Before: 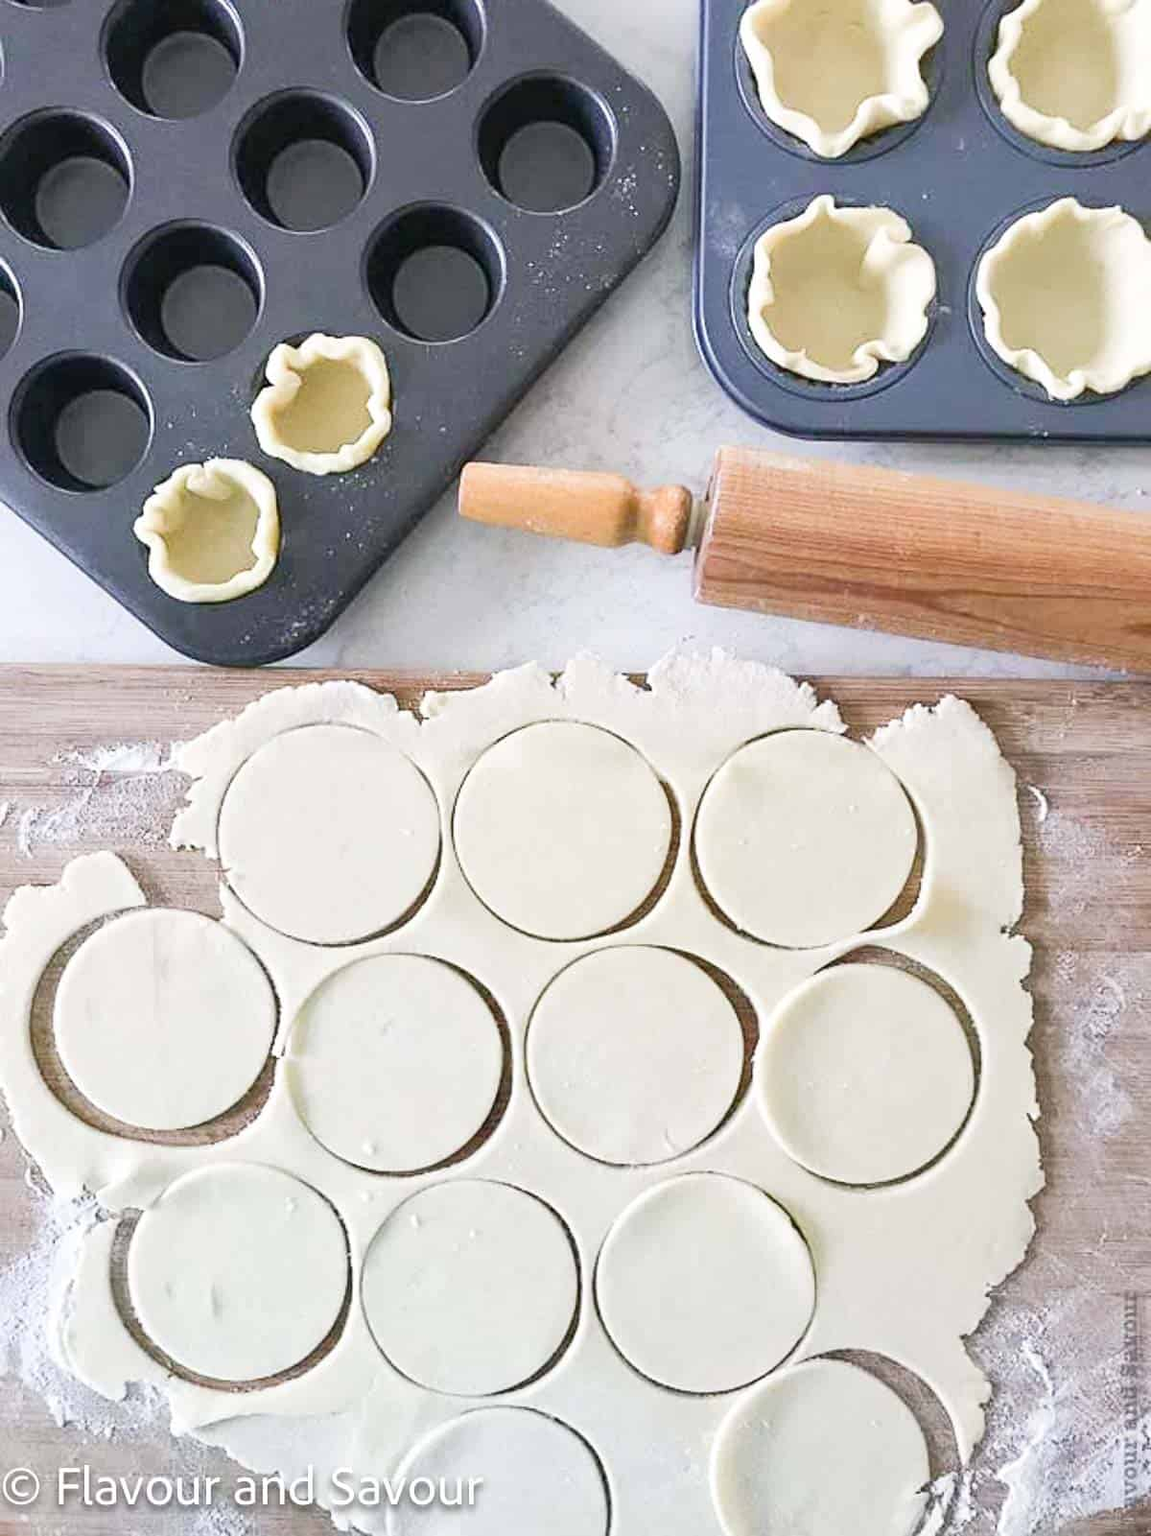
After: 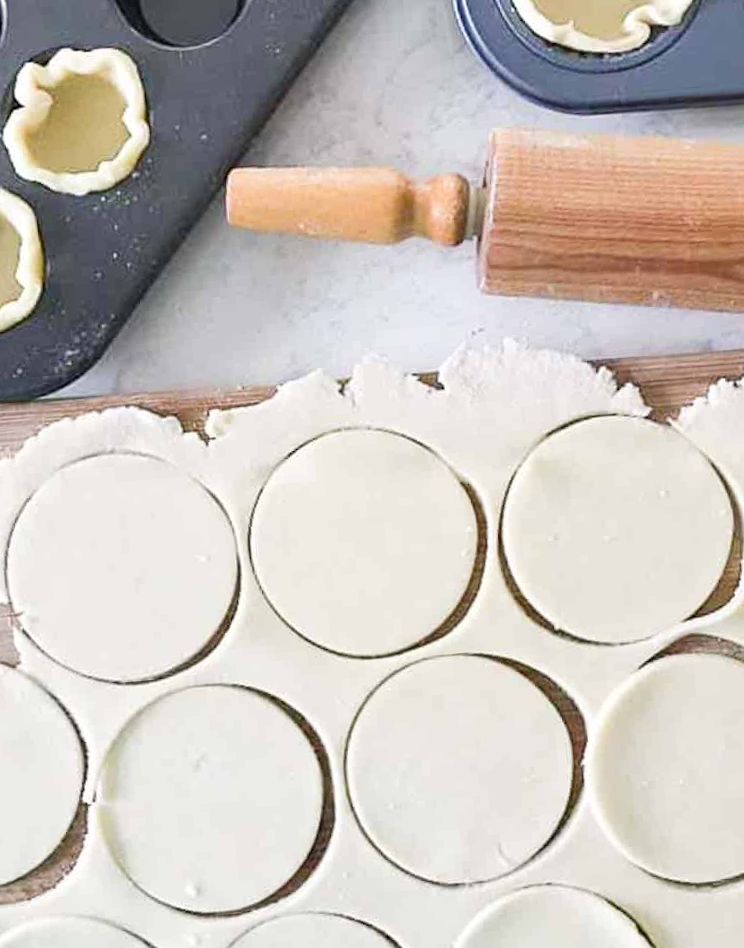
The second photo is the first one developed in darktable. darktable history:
crop and rotate: left 22.13%, top 22.054%, right 22.026%, bottom 22.102%
rotate and perspective: rotation -4.98°, automatic cropping off
